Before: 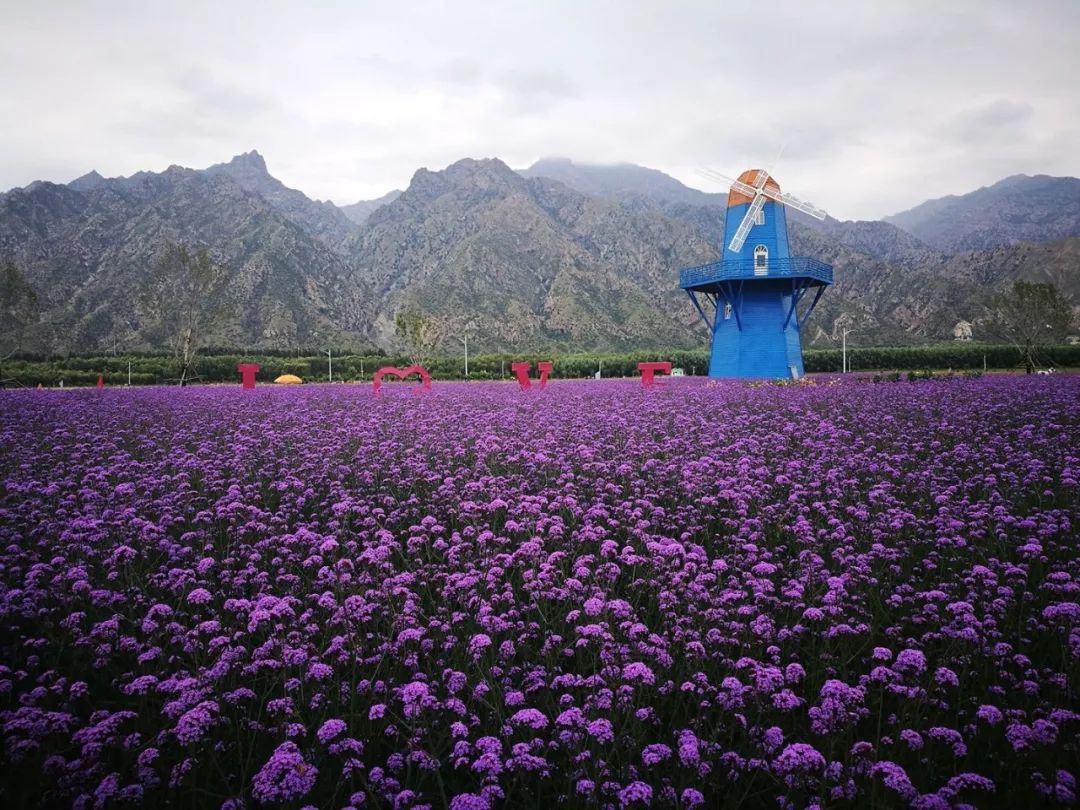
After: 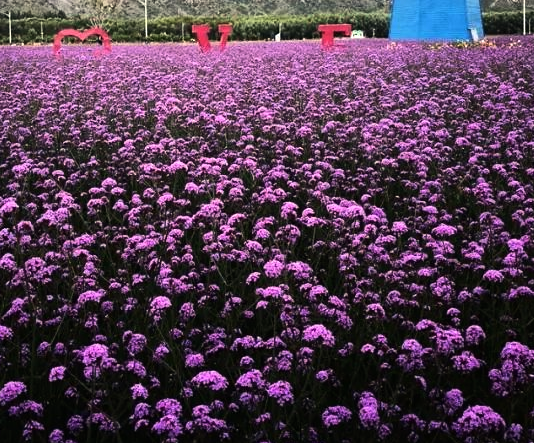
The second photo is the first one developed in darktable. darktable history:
white balance: red 1.045, blue 0.932
crop: left 29.672%, top 41.786%, right 20.851%, bottom 3.487%
tone equalizer: -8 EV -1.08 EV, -7 EV -1.01 EV, -6 EV -0.867 EV, -5 EV -0.578 EV, -3 EV 0.578 EV, -2 EV 0.867 EV, -1 EV 1.01 EV, +0 EV 1.08 EV, edges refinement/feathering 500, mask exposure compensation -1.57 EV, preserve details no
